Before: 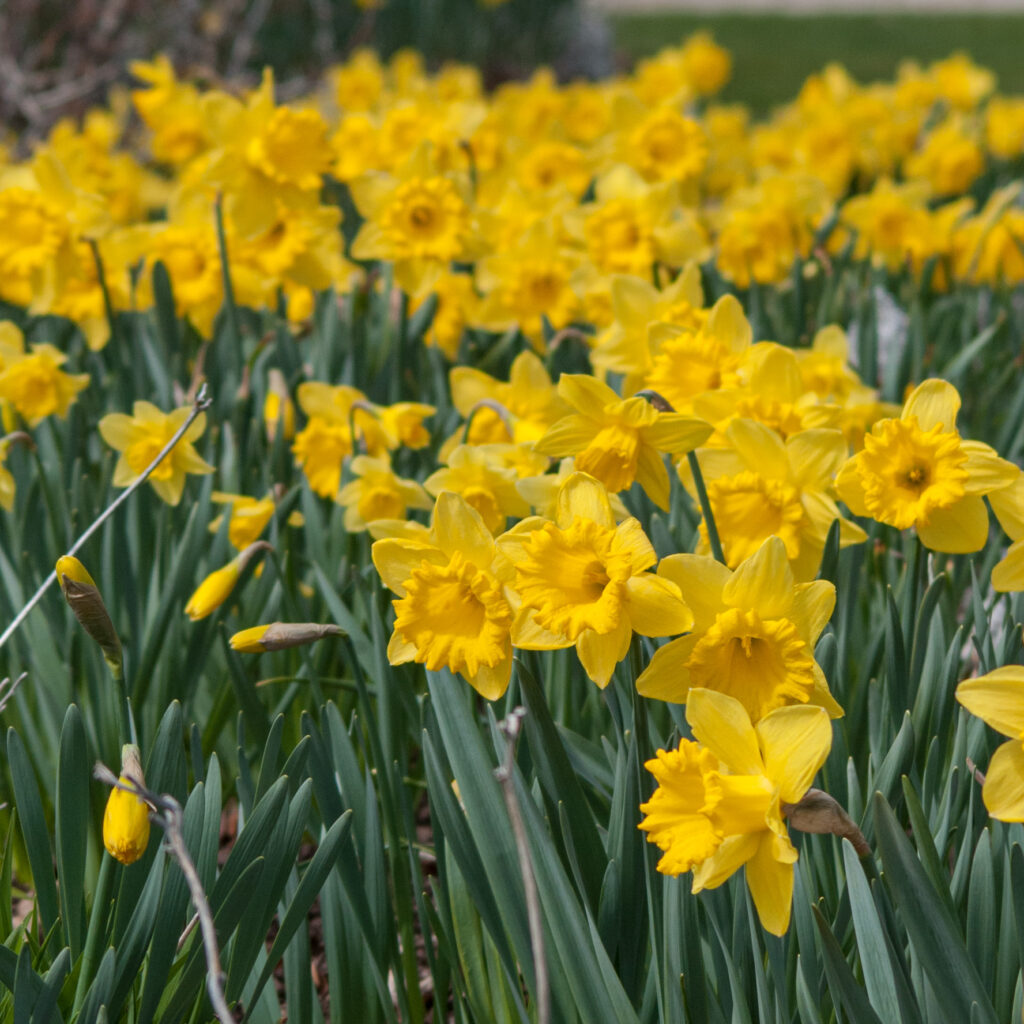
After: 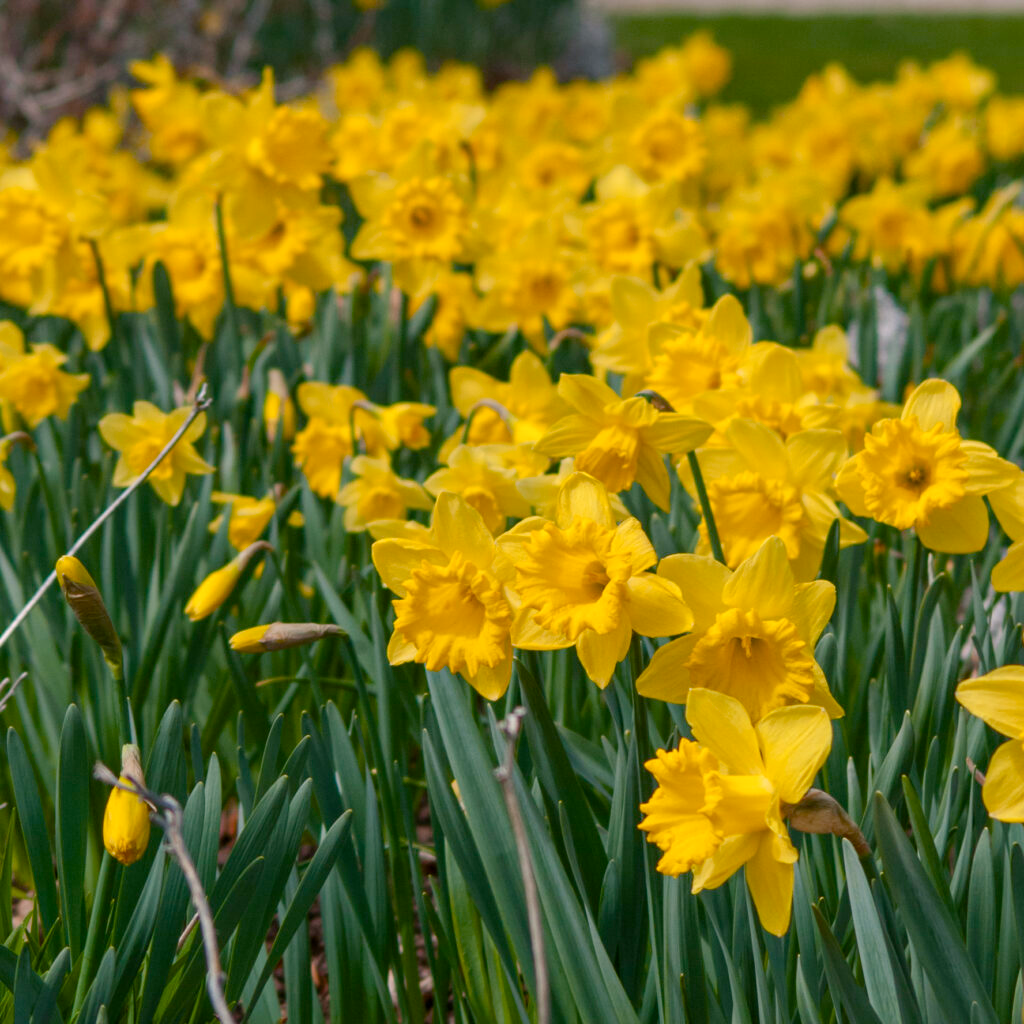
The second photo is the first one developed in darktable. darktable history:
color balance rgb: highlights gain › chroma 1.594%, highlights gain › hue 56.08°, perceptual saturation grading › global saturation 20%, perceptual saturation grading › highlights -25.554%, perceptual saturation grading › shadows 49.909%, global vibrance 14.511%
